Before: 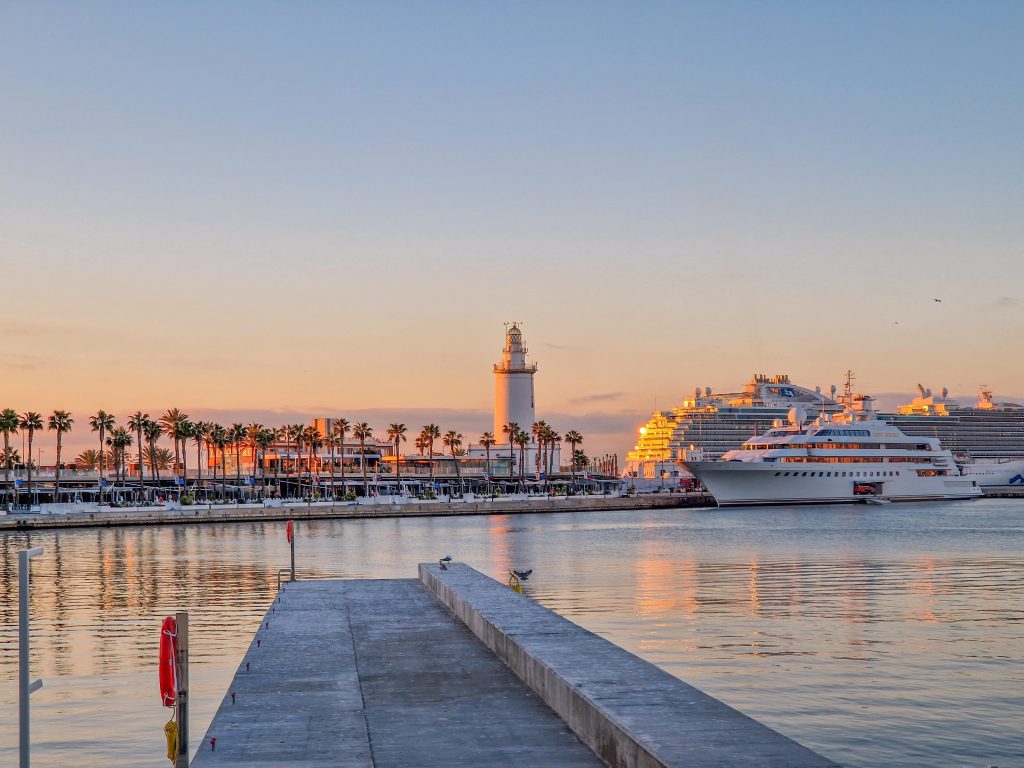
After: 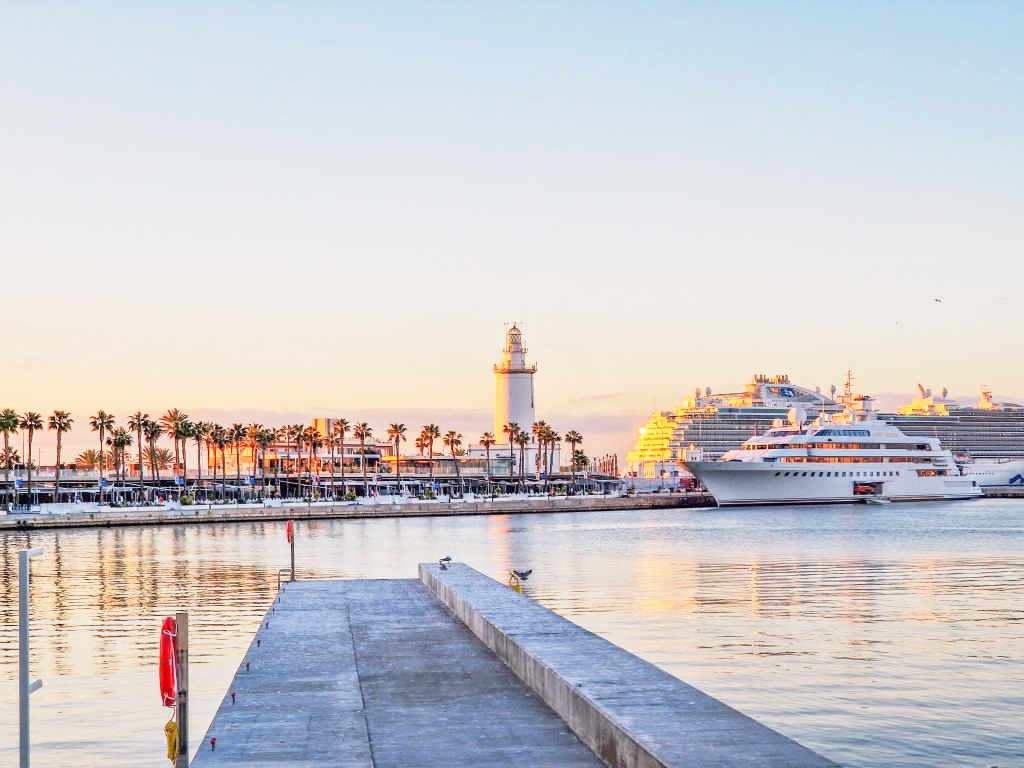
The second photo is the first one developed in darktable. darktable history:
base curve: curves: ch0 [(0, 0) (0.088, 0.125) (0.176, 0.251) (0.354, 0.501) (0.613, 0.749) (1, 0.877)], preserve colors none
exposure: black level correction 0, exposure 0.7 EV, compensate exposure bias true, compensate highlight preservation false
